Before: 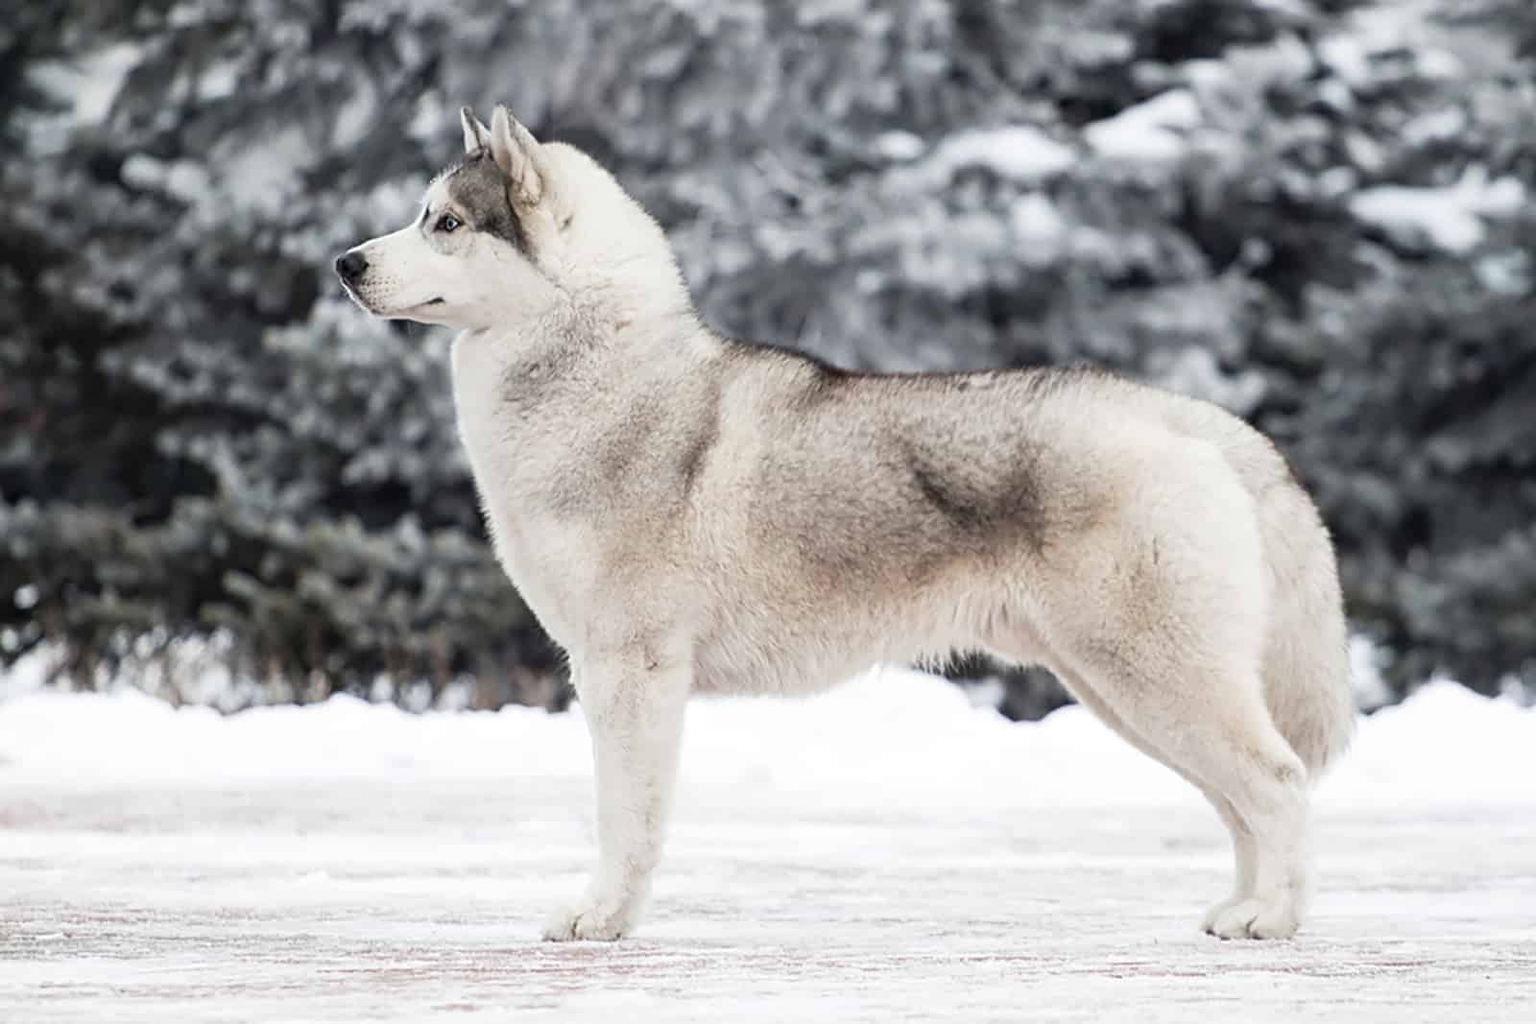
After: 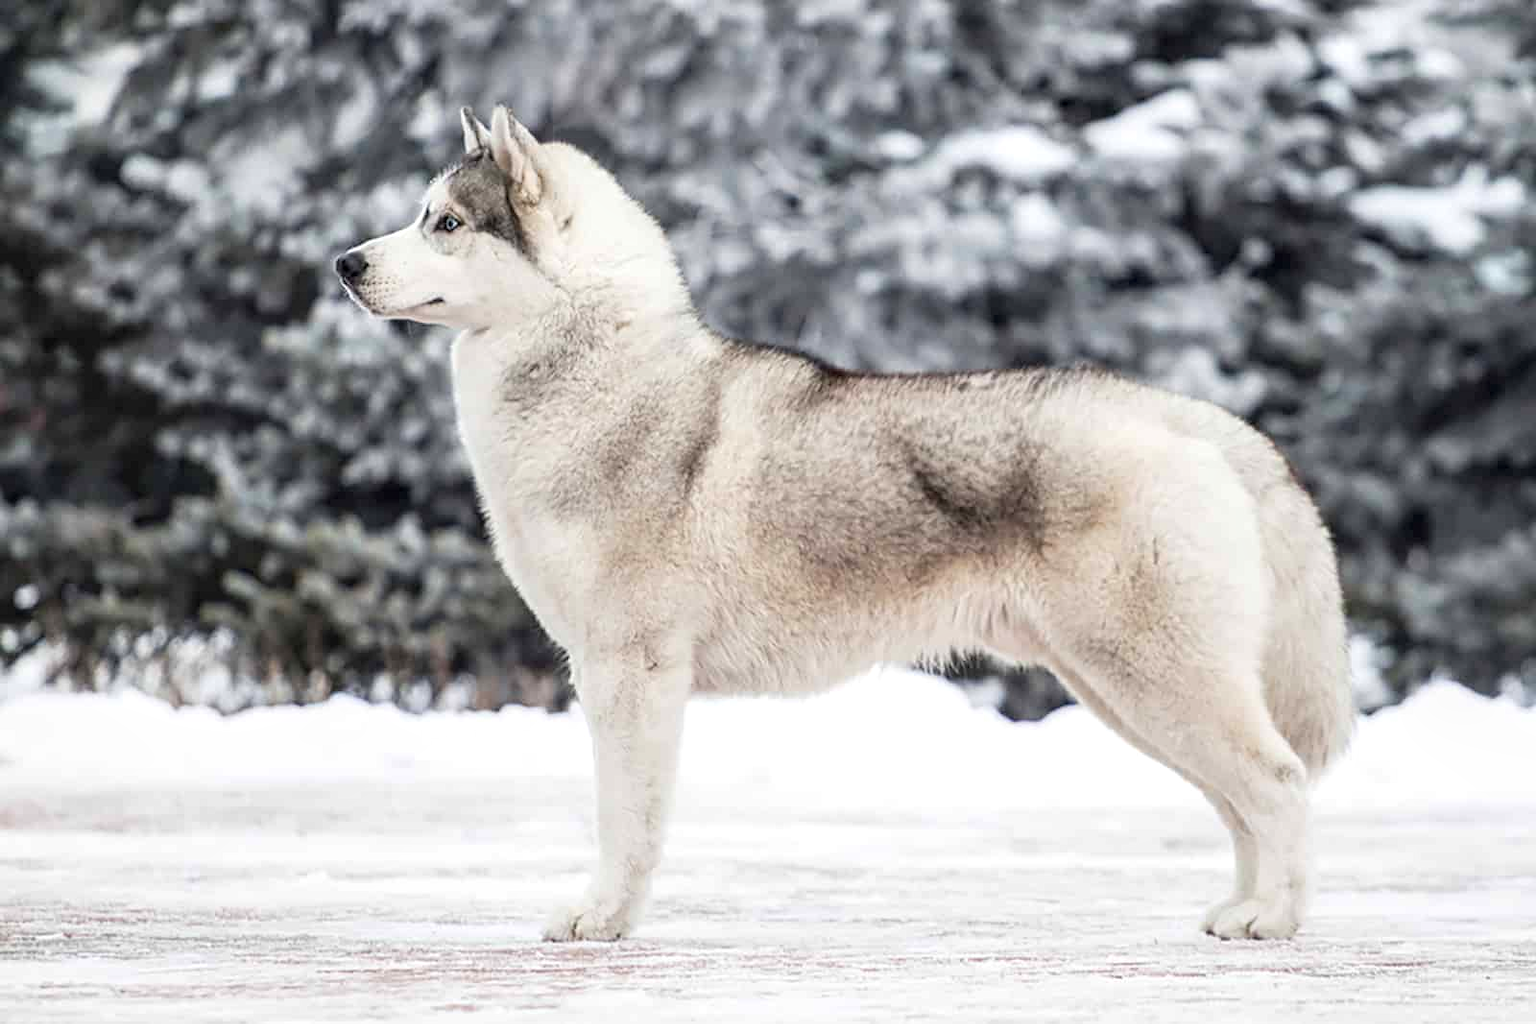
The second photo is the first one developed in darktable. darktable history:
local contrast: detail 130%
contrast brightness saturation: contrast 0.07, brightness 0.08, saturation 0.18
